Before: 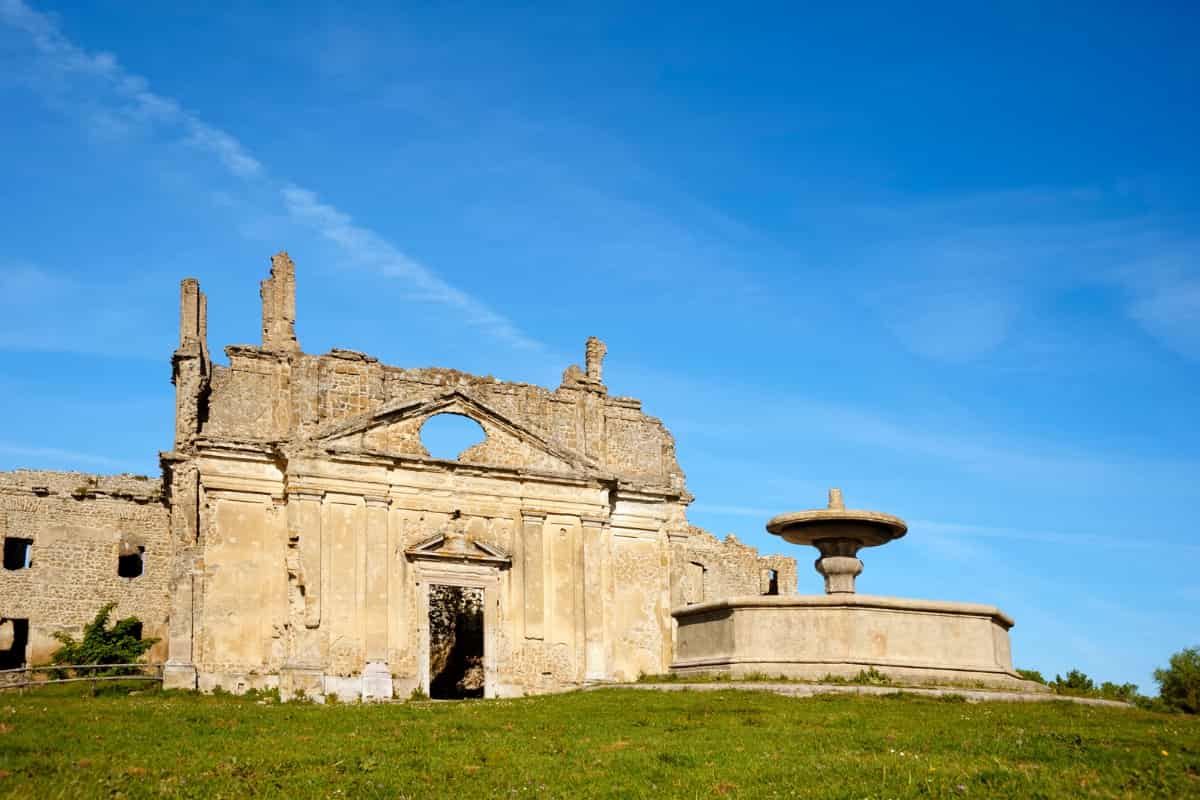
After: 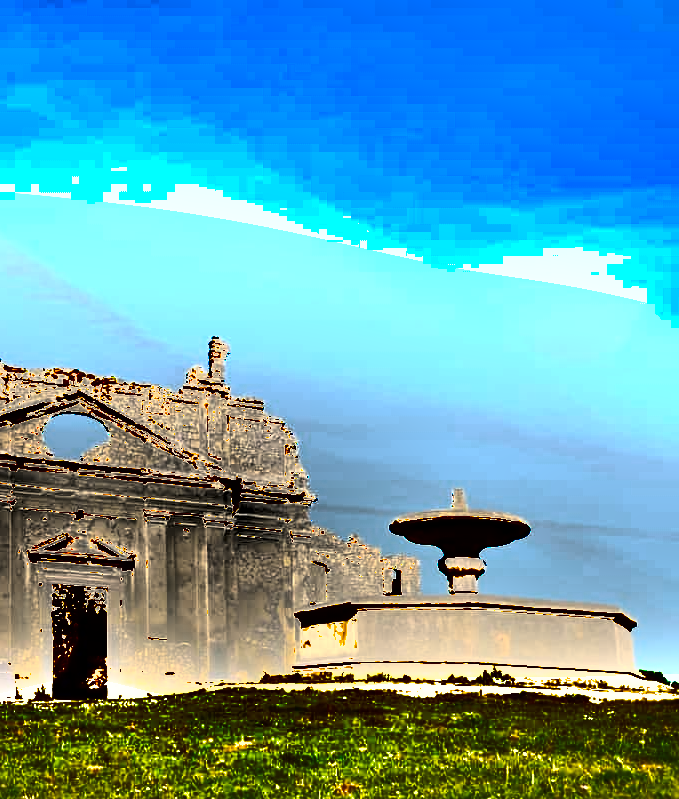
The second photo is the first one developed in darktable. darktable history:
crop: left 31.458%, top 0%, right 11.876%
exposure: black level correction 0.001, exposure 1.822 EV, compensate exposure bias true, compensate highlight preservation false
shadows and highlights: shadows 19.13, highlights -83.41, soften with gaussian
